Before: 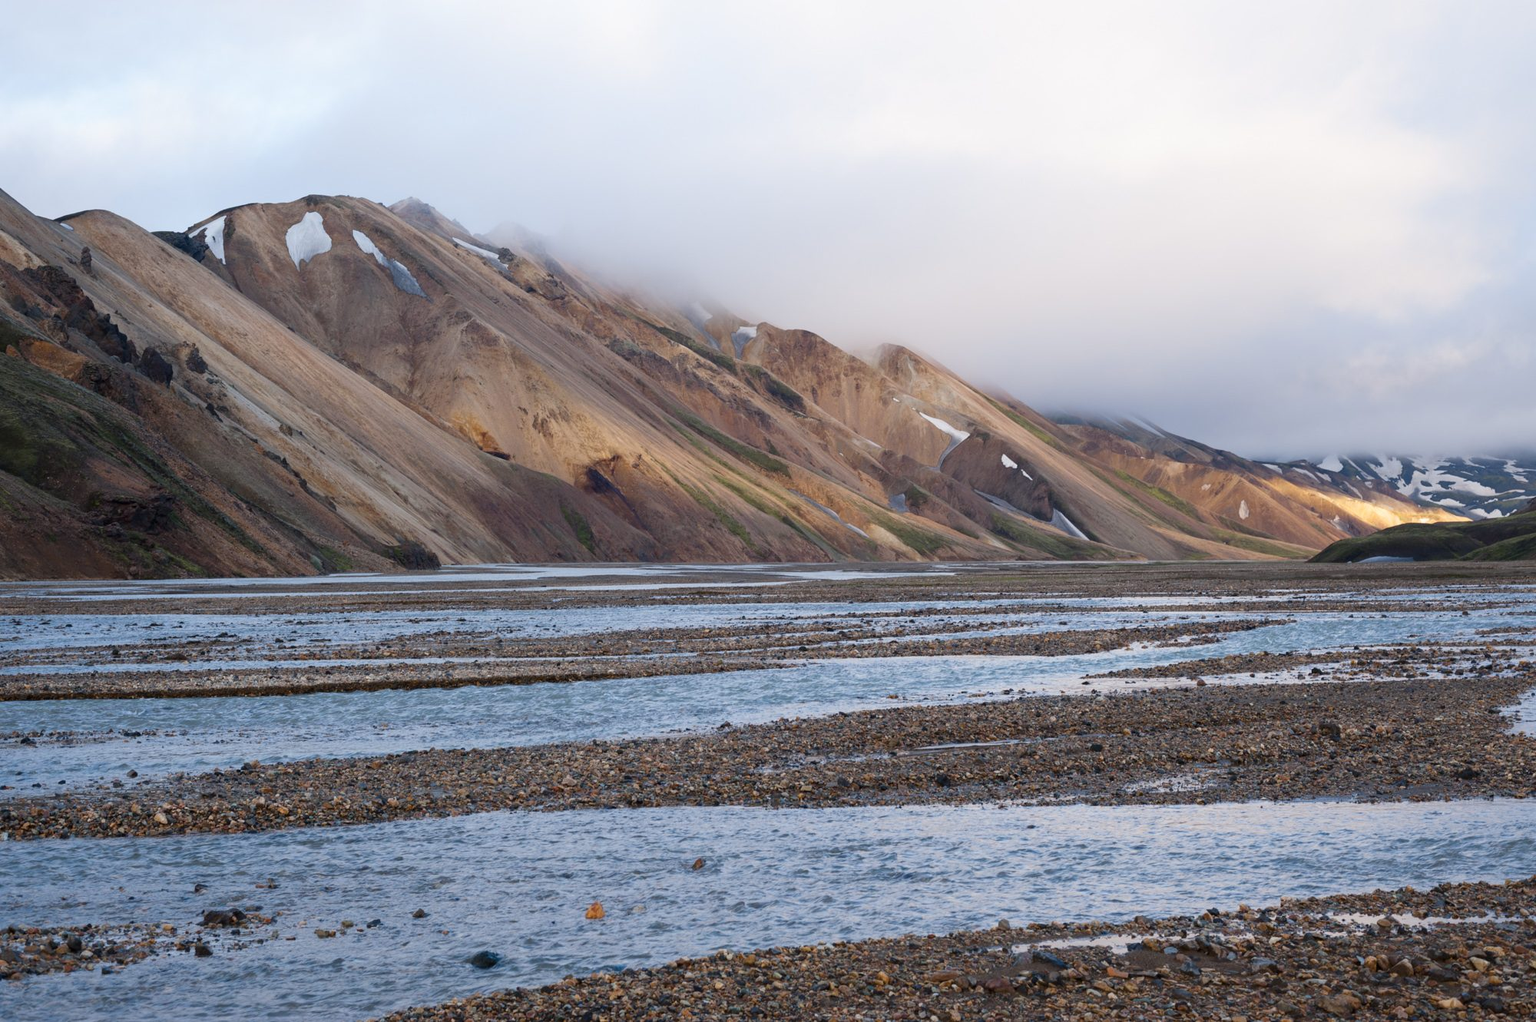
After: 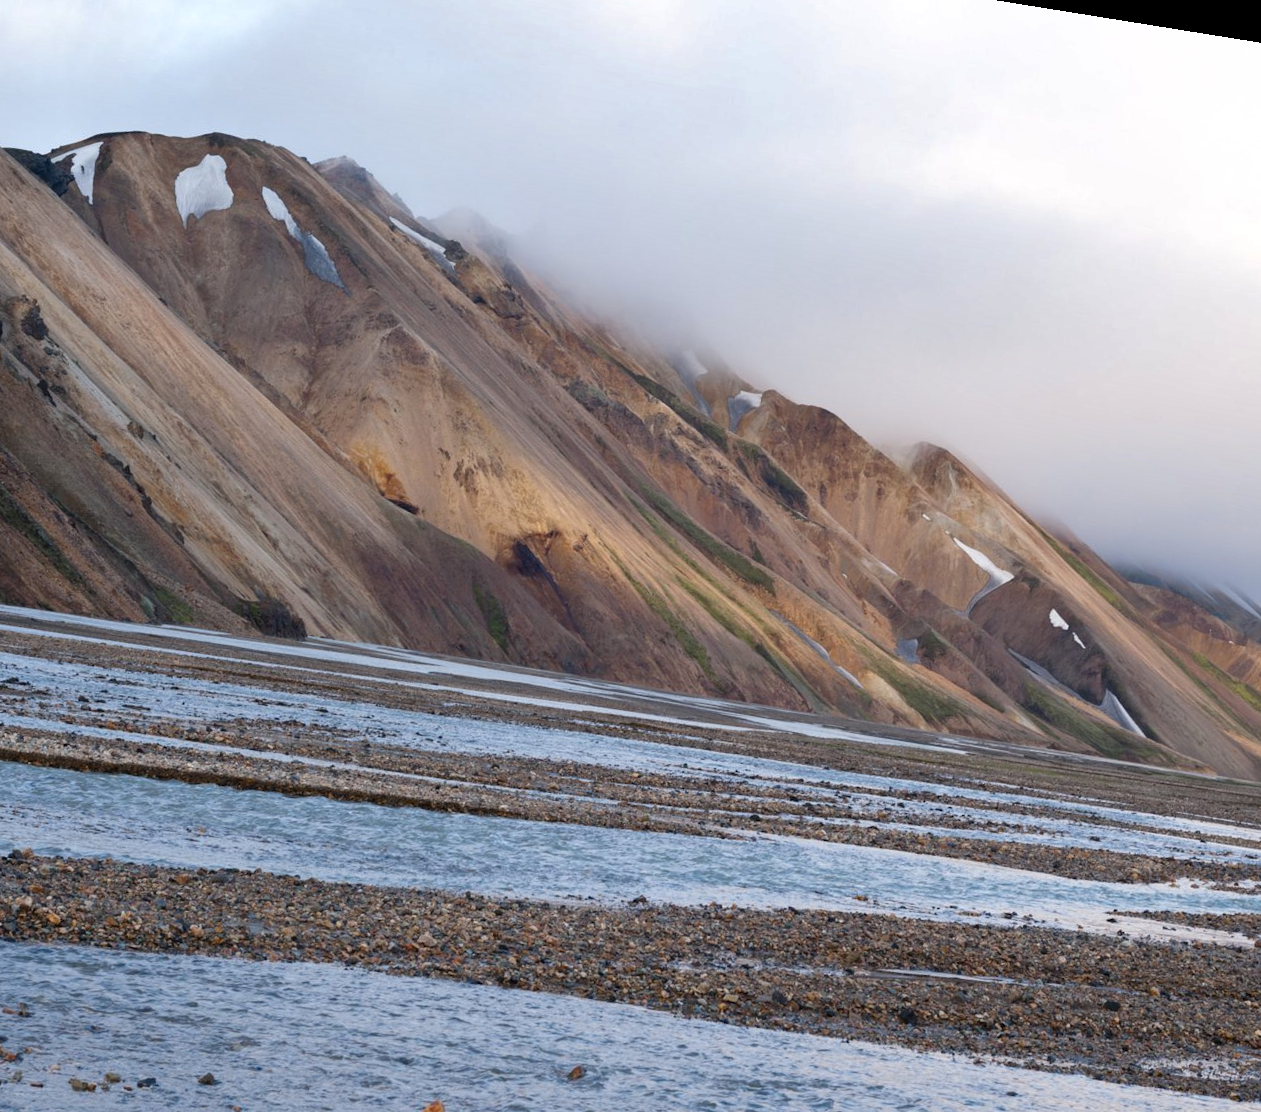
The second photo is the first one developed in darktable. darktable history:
shadows and highlights: radius 171.16, shadows 27, white point adjustment 3.13, highlights -67.95, soften with gaussian
rotate and perspective: rotation 9.12°, automatic cropping off
vibrance: on, module defaults
crop: left 16.202%, top 11.208%, right 26.045%, bottom 20.557%
